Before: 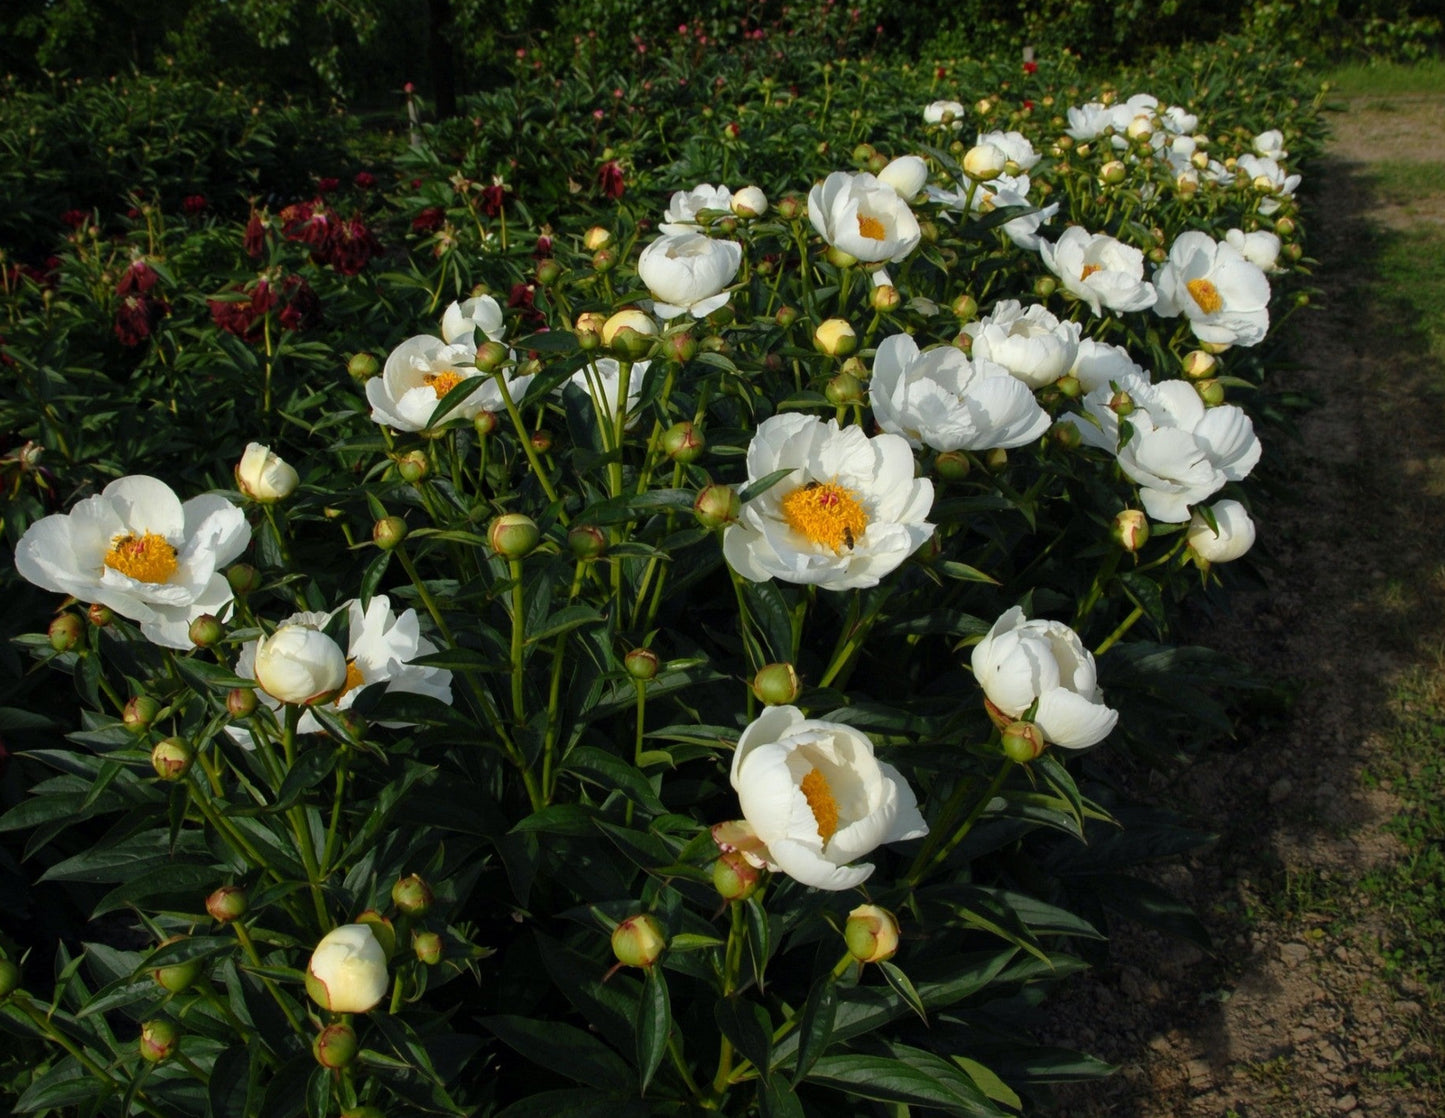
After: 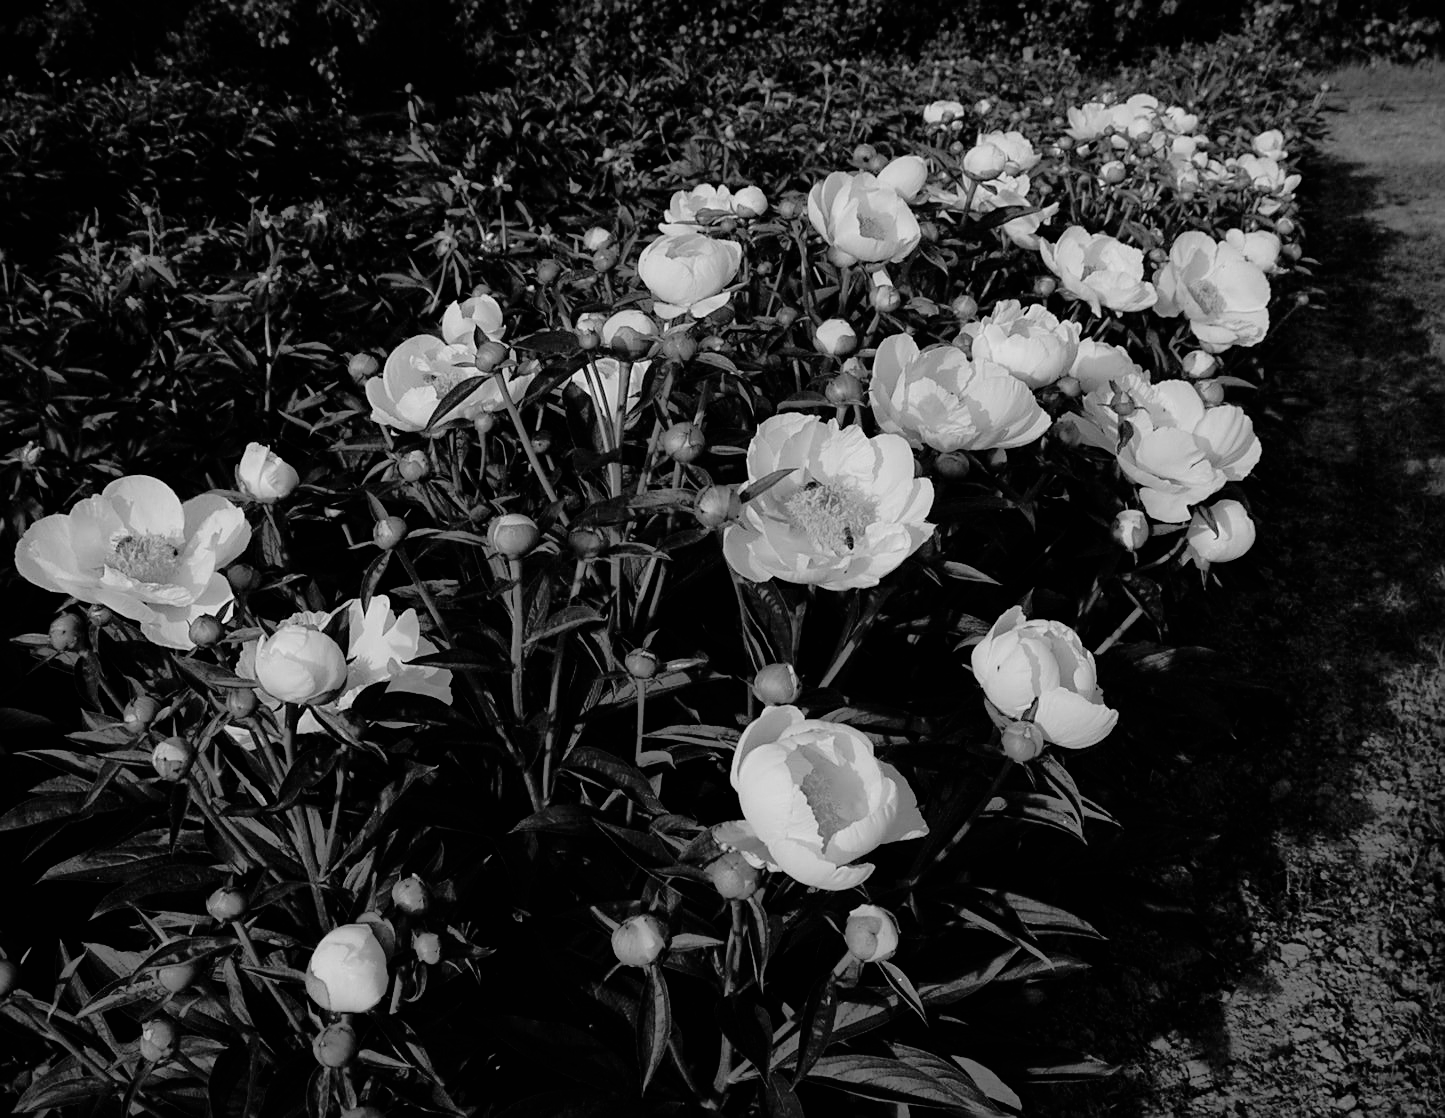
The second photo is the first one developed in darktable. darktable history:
color balance: output saturation 120%
sharpen: radius 1.967
shadows and highlights: on, module defaults
monochrome: on, module defaults
filmic rgb: hardness 4.17, contrast 1.364, color science v6 (2022)
